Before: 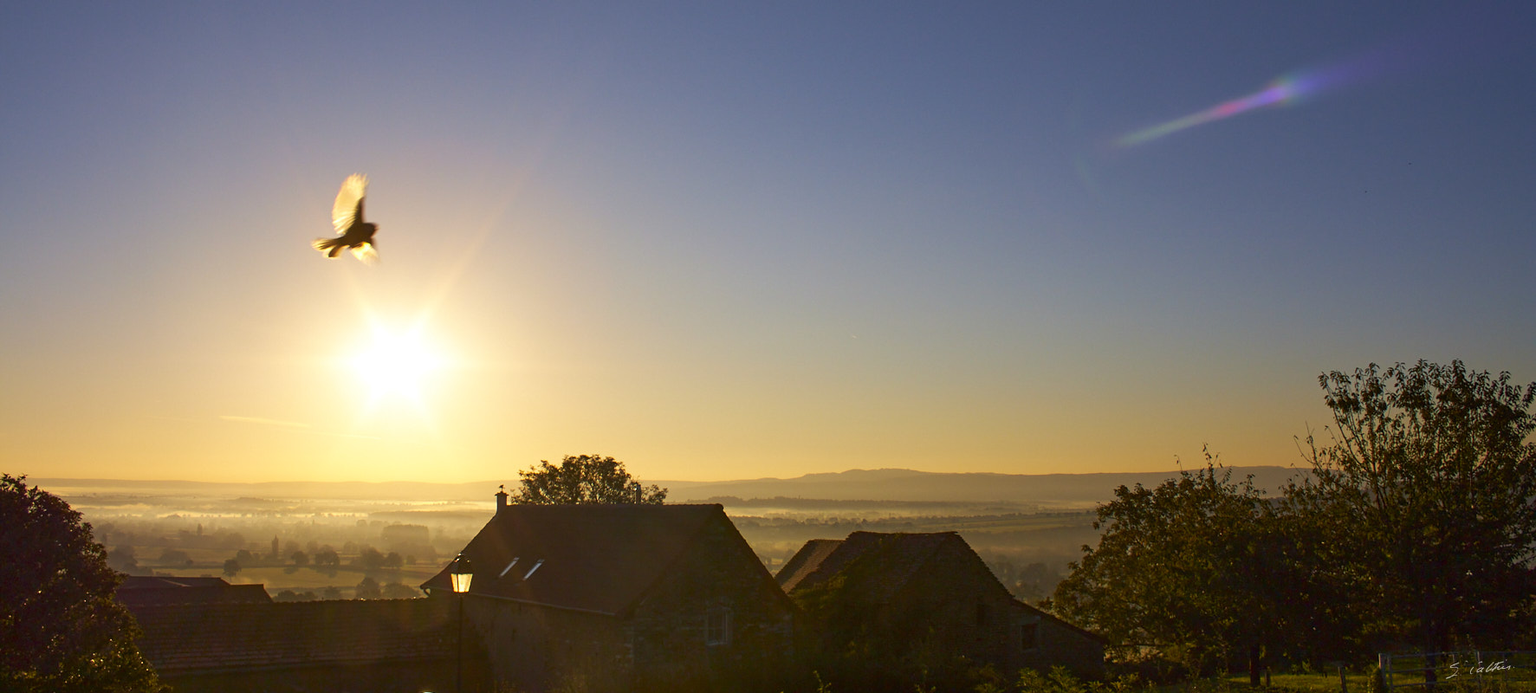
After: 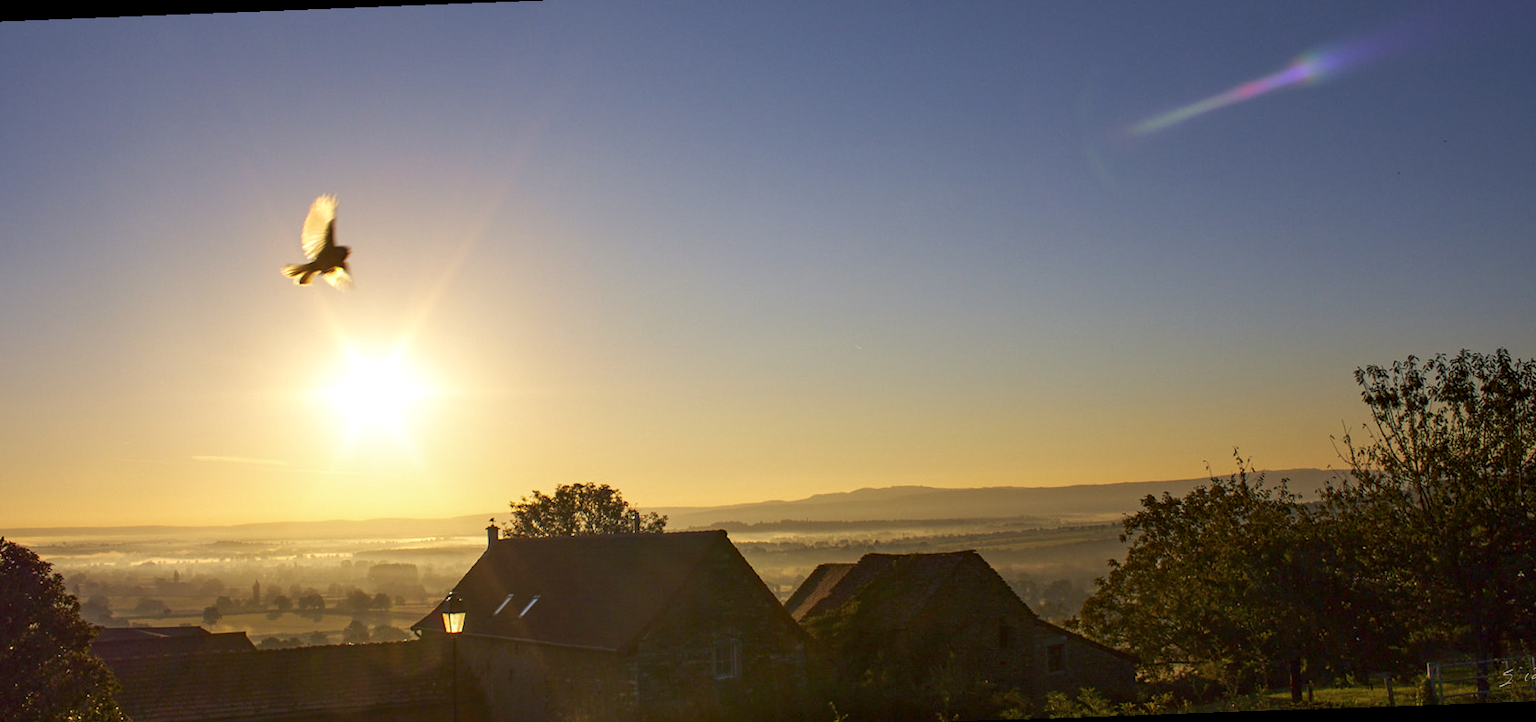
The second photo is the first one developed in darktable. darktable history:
local contrast: on, module defaults
rotate and perspective: rotation -2.12°, lens shift (vertical) 0.009, lens shift (horizontal) -0.008, automatic cropping original format, crop left 0.036, crop right 0.964, crop top 0.05, crop bottom 0.959
